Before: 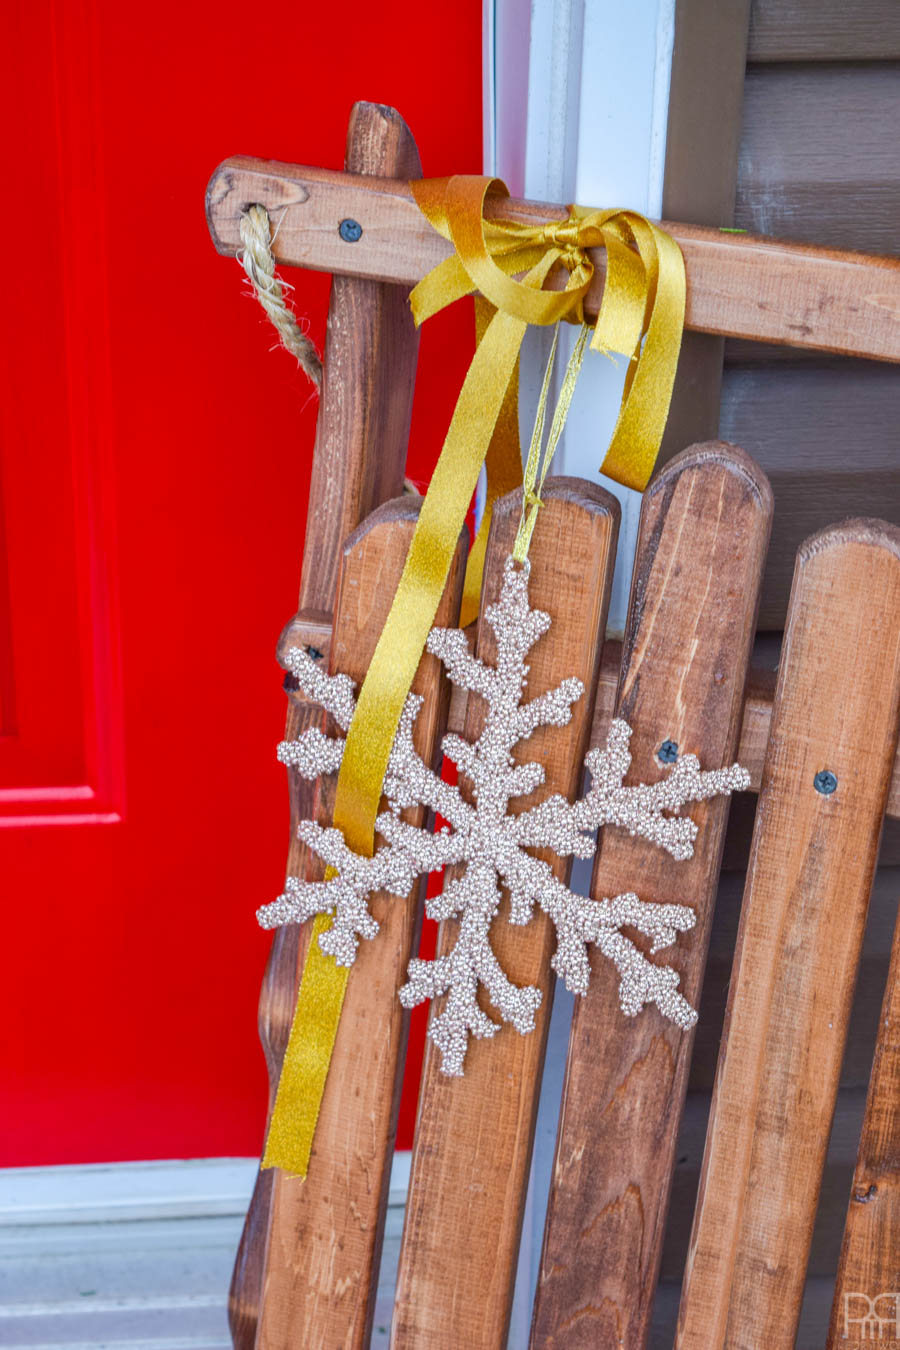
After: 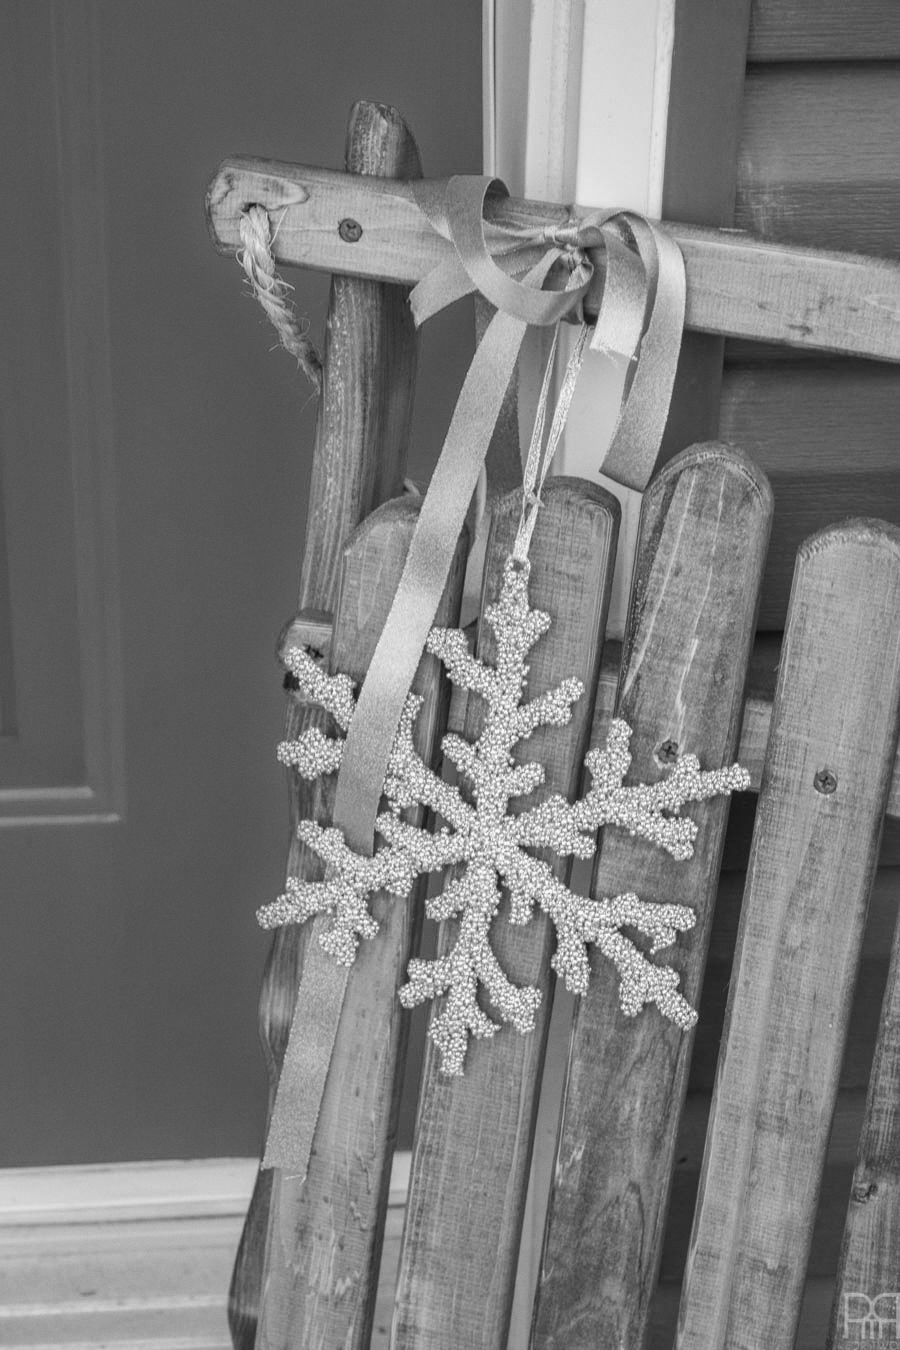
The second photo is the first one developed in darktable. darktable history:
exposure: compensate highlight preservation false
monochrome: size 1
grain: coarseness 0.09 ISO, strength 10%
